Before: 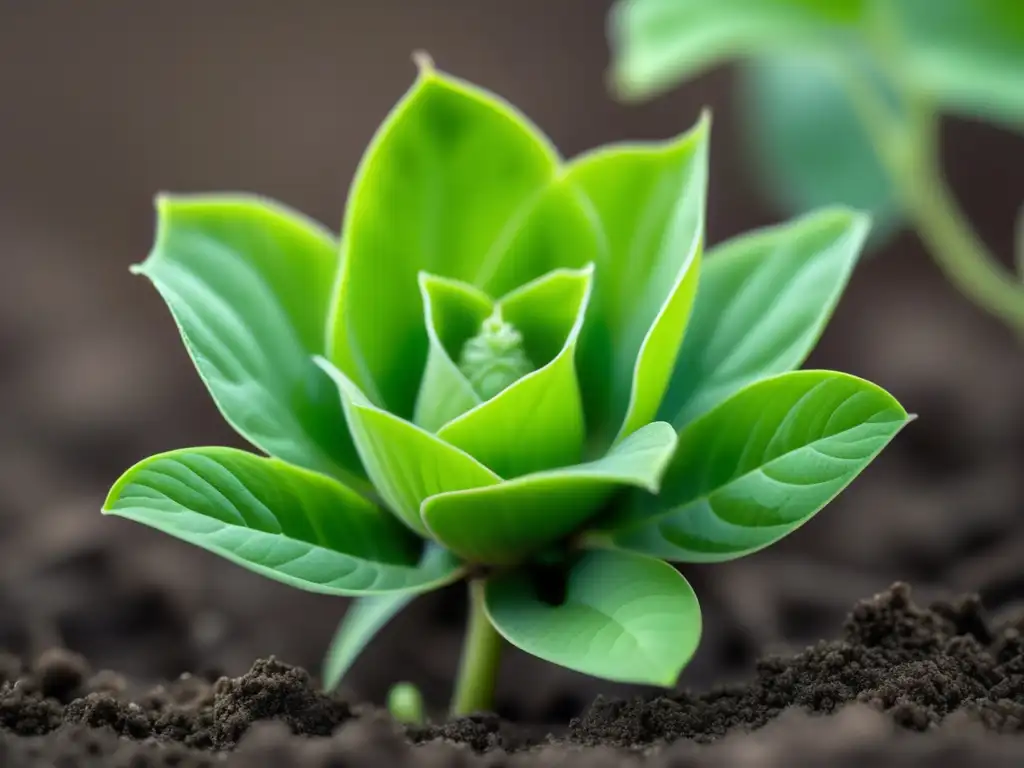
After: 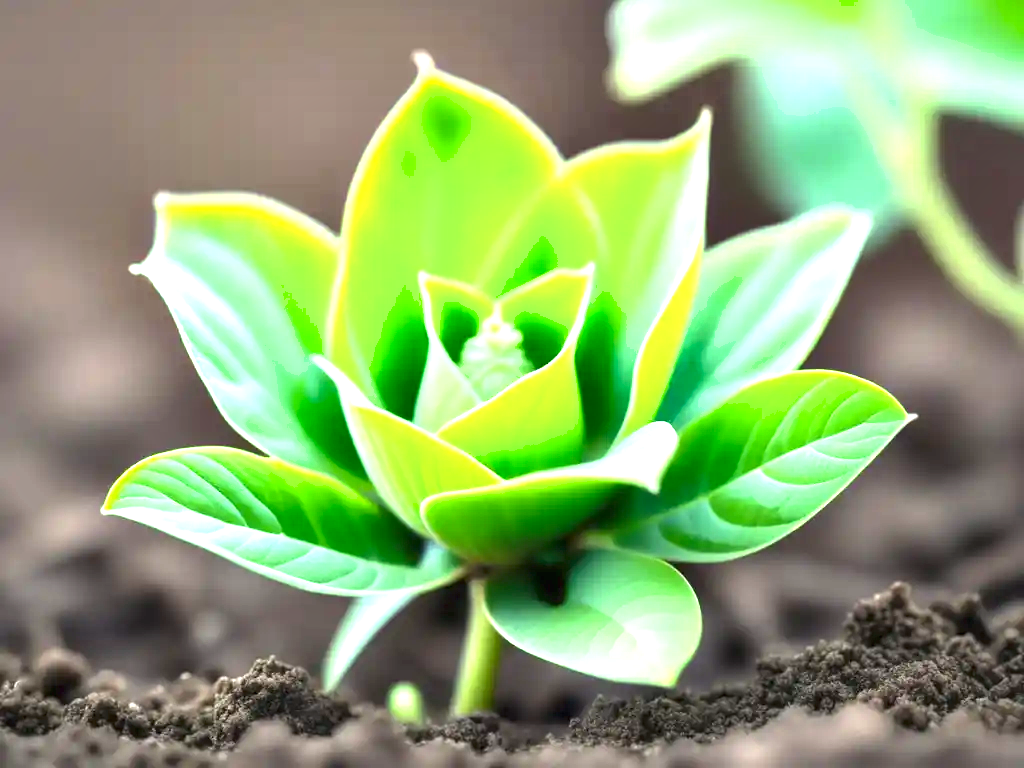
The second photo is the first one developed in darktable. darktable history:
shadows and highlights: shadows 35.67, highlights -34.89, soften with gaussian
exposure: black level correction 0, exposure 1.925 EV, compensate highlight preservation false
